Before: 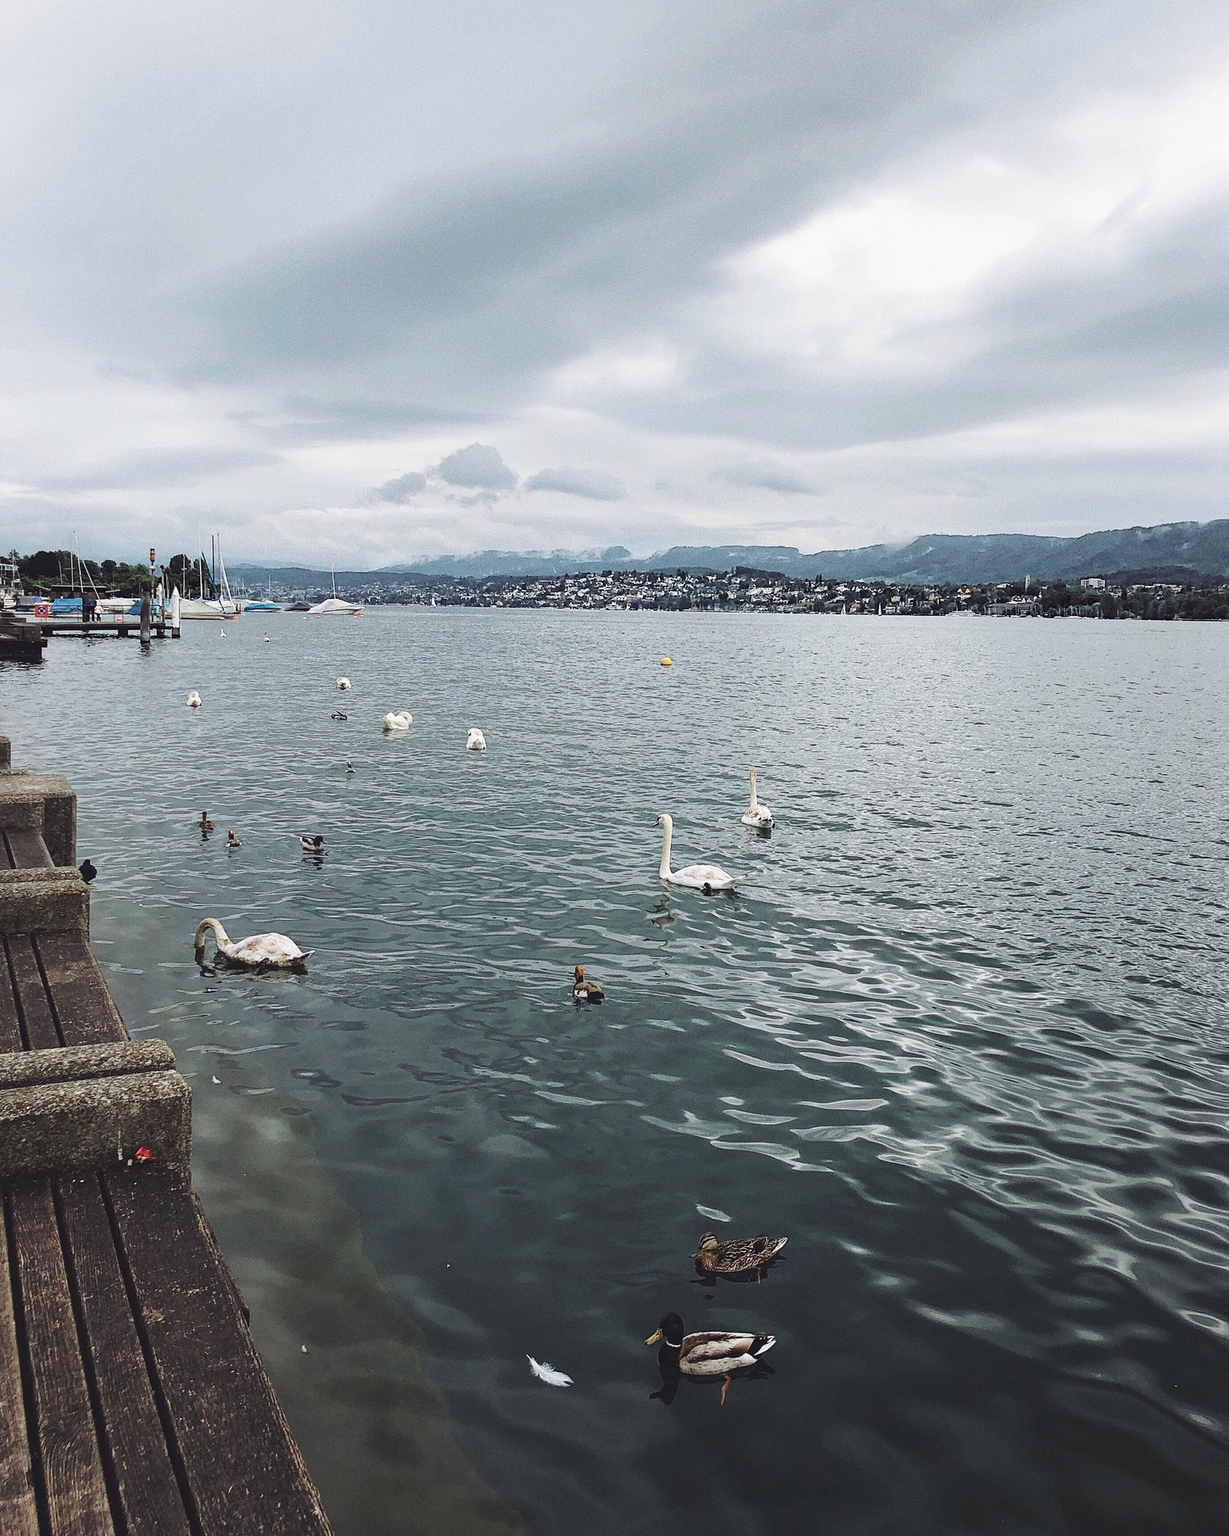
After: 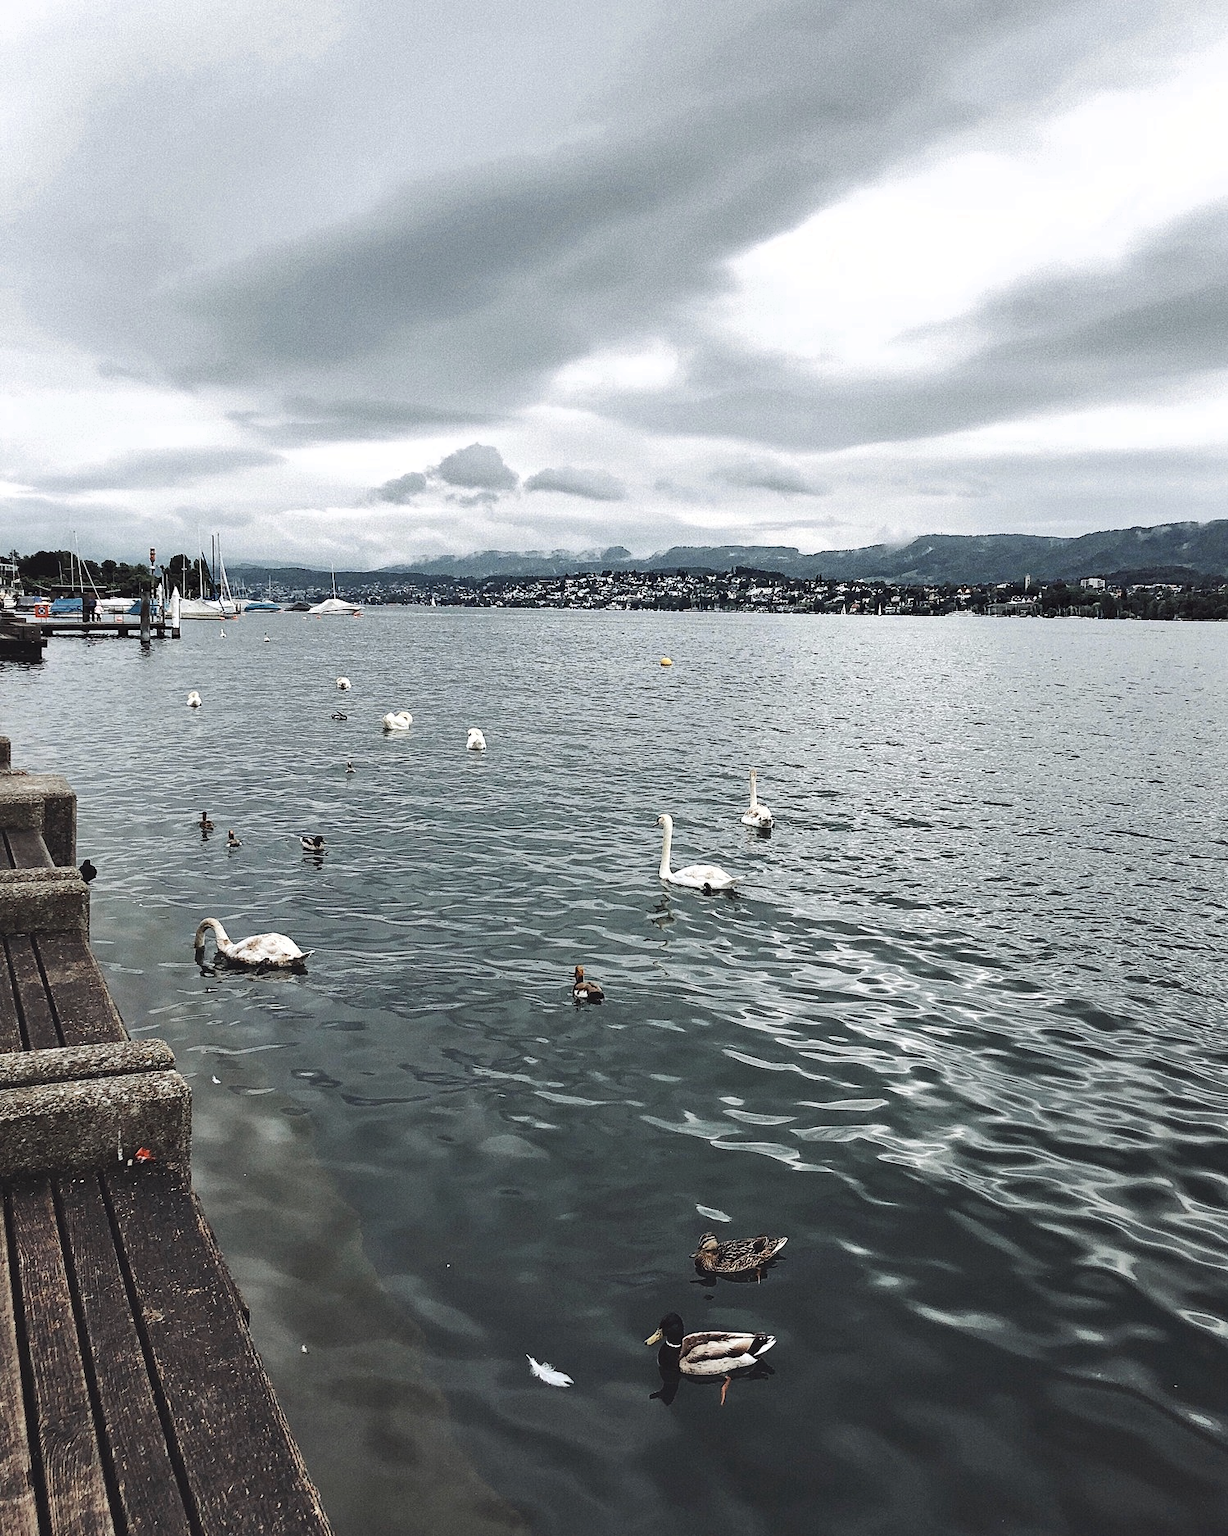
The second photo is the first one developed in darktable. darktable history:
shadows and highlights: highlights color adjustment 0%, low approximation 0.01, soften with gaussian
color zones: curves: ch0 [(0, 0.5) (0.125, 0.4) (0.25, 0.5) (0.375, 0.4) (0.5, 0.4) (0.625, 0.35) (0.75, 0.35) (0.875, 0.5)]; ch1 [(0, 0.35) (0.125, 0.45) (0.25, 0.35) (0.375, 0.35) (0.5, 0.35) (0.625, 0.35) (0.75, 0.45) (0.875, 0.35)]; ch2 [(0, 0.6) (0.125, 0.5) (0.25, 0.5) (0.375, 0.6) (0.5, 0.6) (0.625, 0.5) (0.75, 0.5) (0.875, 0.5)]
tone equalizer: -8 EV -0.417 EV, -7 EV -0.389 EV, -6 EV -0.333 EV, -5 EV -0.222 EV, -3 EV 0.222 EV, -2 EV 0.333 EV, -1 EV 0.389 EV, +0 EV 0.417 EV, edges refinement/feathering 500, mask exposure compensation -1.57 EV, preserve details no
